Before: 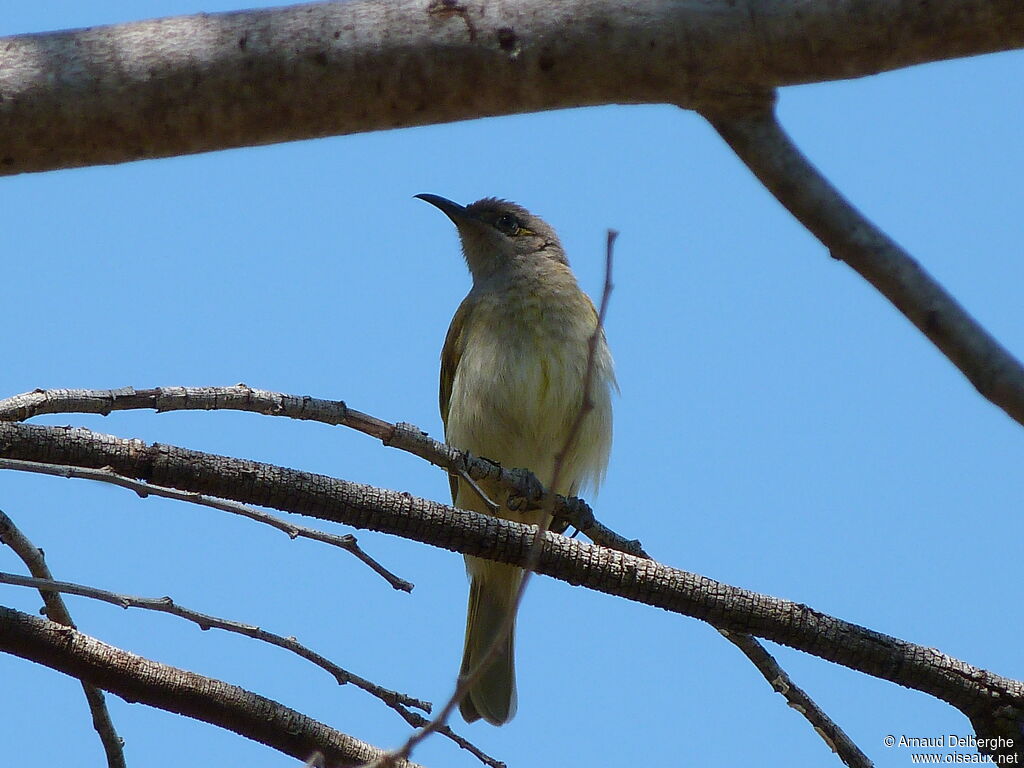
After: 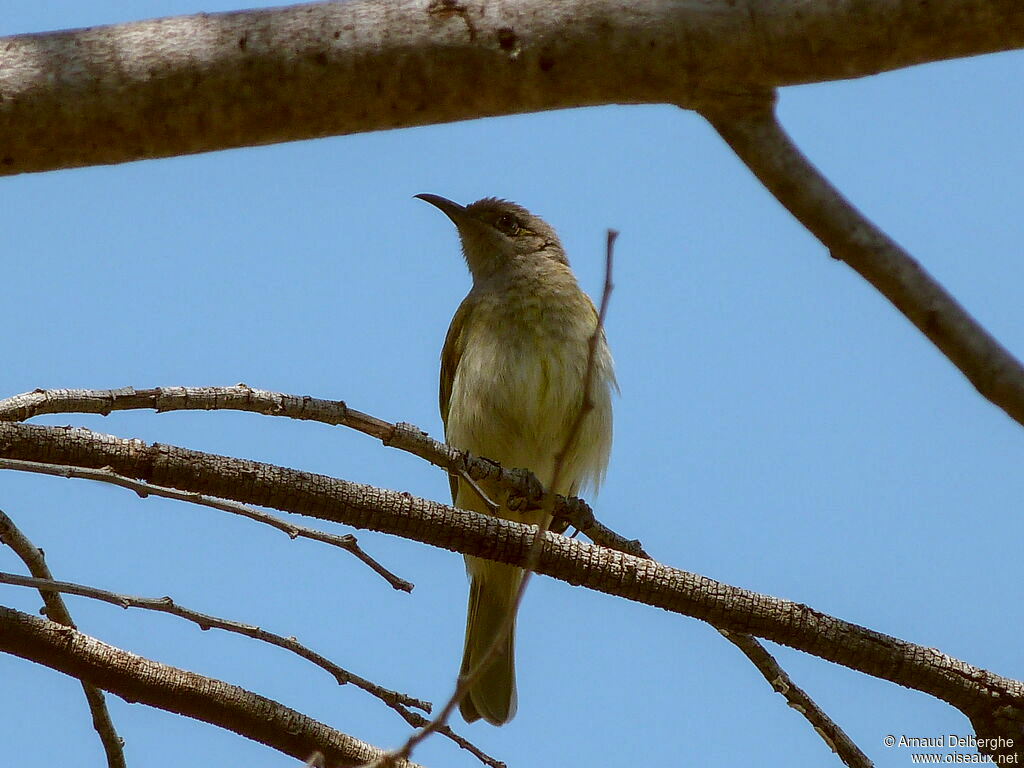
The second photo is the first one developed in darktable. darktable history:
color correction: highlights a* -0.418, highlights b* 0.179, shadows a* 4.6, shadows b* 20.8
local contrast: on, module defaults
